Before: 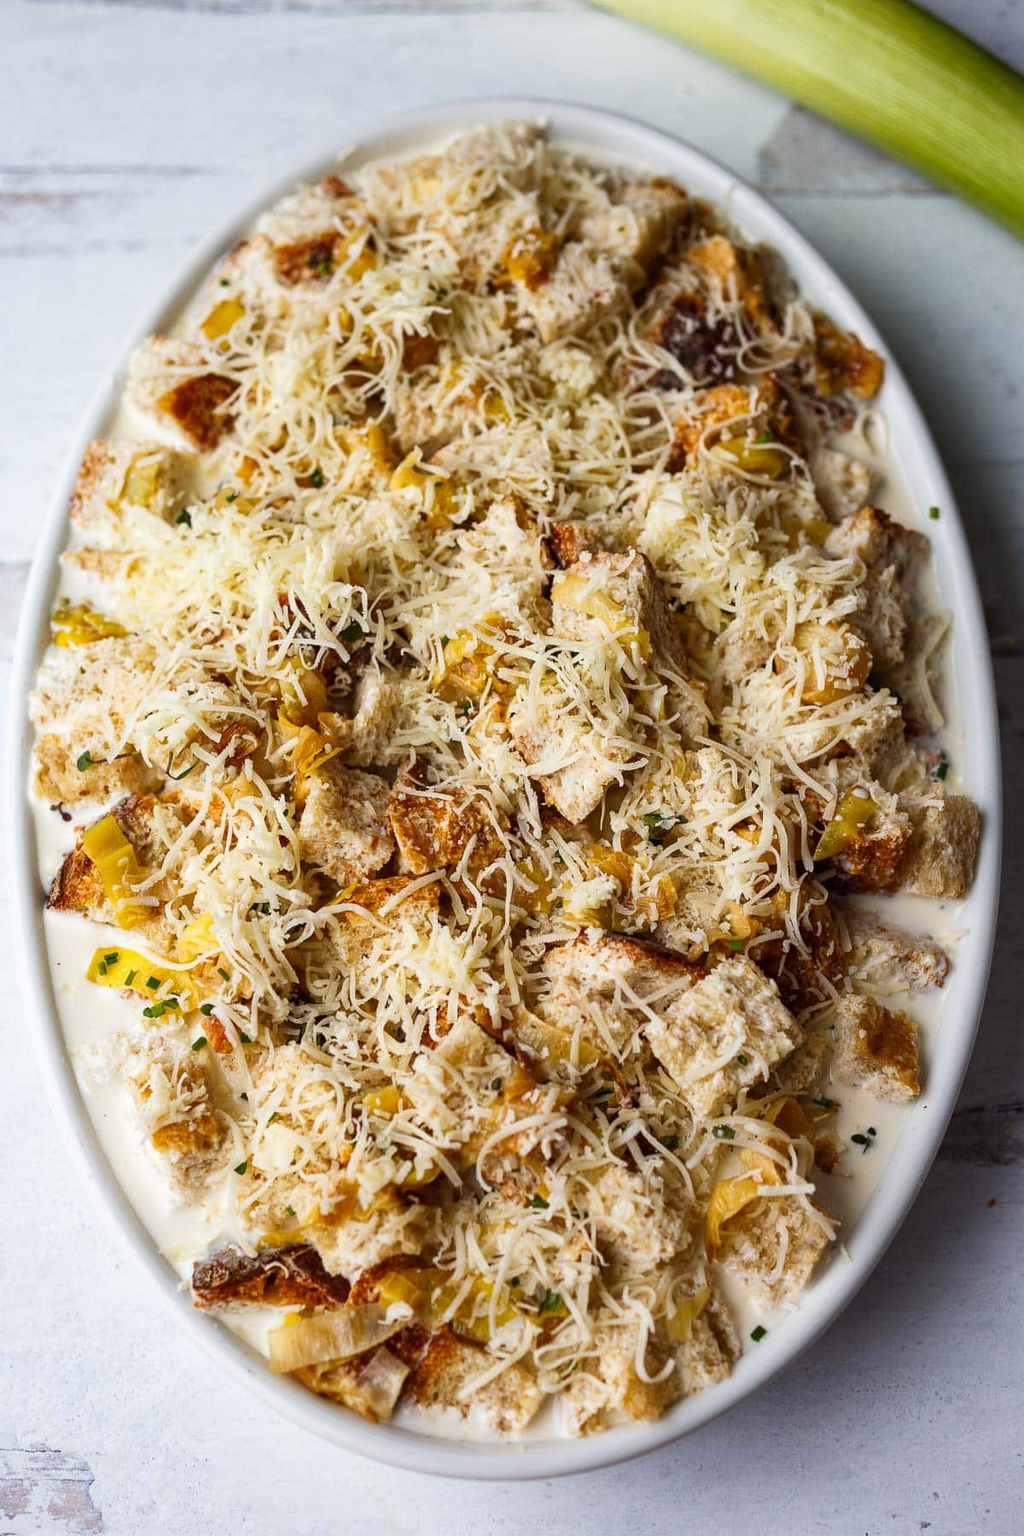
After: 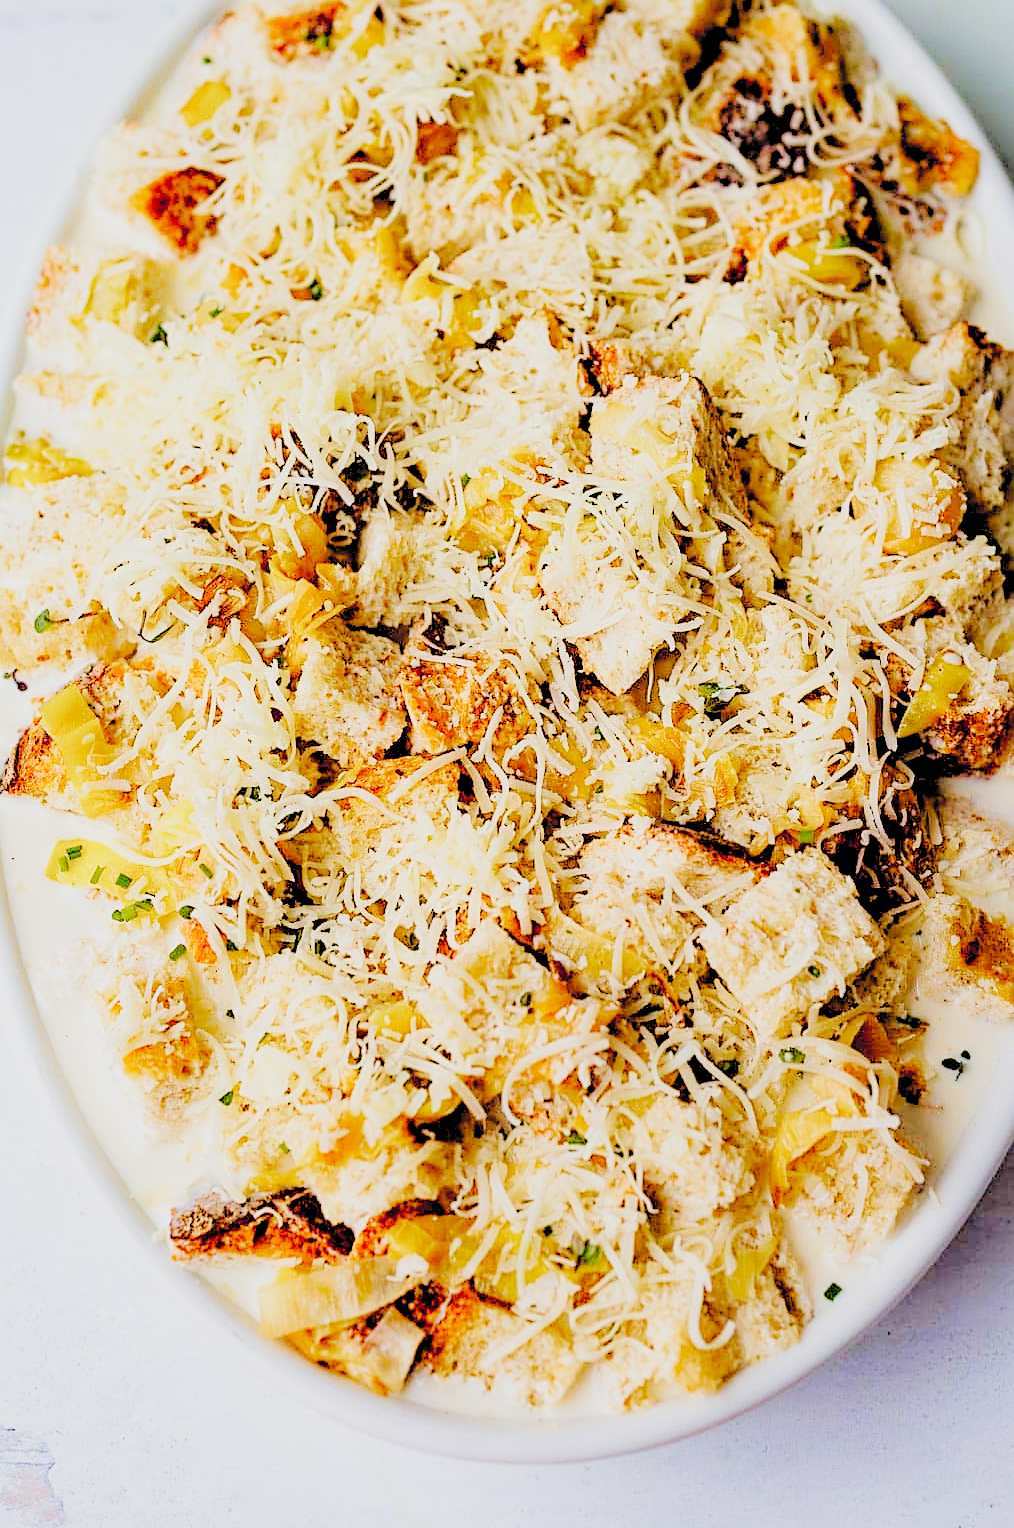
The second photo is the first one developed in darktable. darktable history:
sharpen: on, module defaults
crop and rotate: left 4.731%, top 15.103%, right 10.695%
exposure: exposure -0.003 EV, compensate exposure bias true, compensate highlight preservation false
tone equalizer: edges refinement/feathering 500, mask exposure compensation -1.57 EV, preserve details no
velvia: on, module defaults
levels: levels [0.008, 0.318, 0.836]
filmic rgb: black relative exposure -4.44 EV, white relative exposure 6.6 EV, hardness 1.93, contrast 0.501, preserve chrominance no, color science v5 (2021)
